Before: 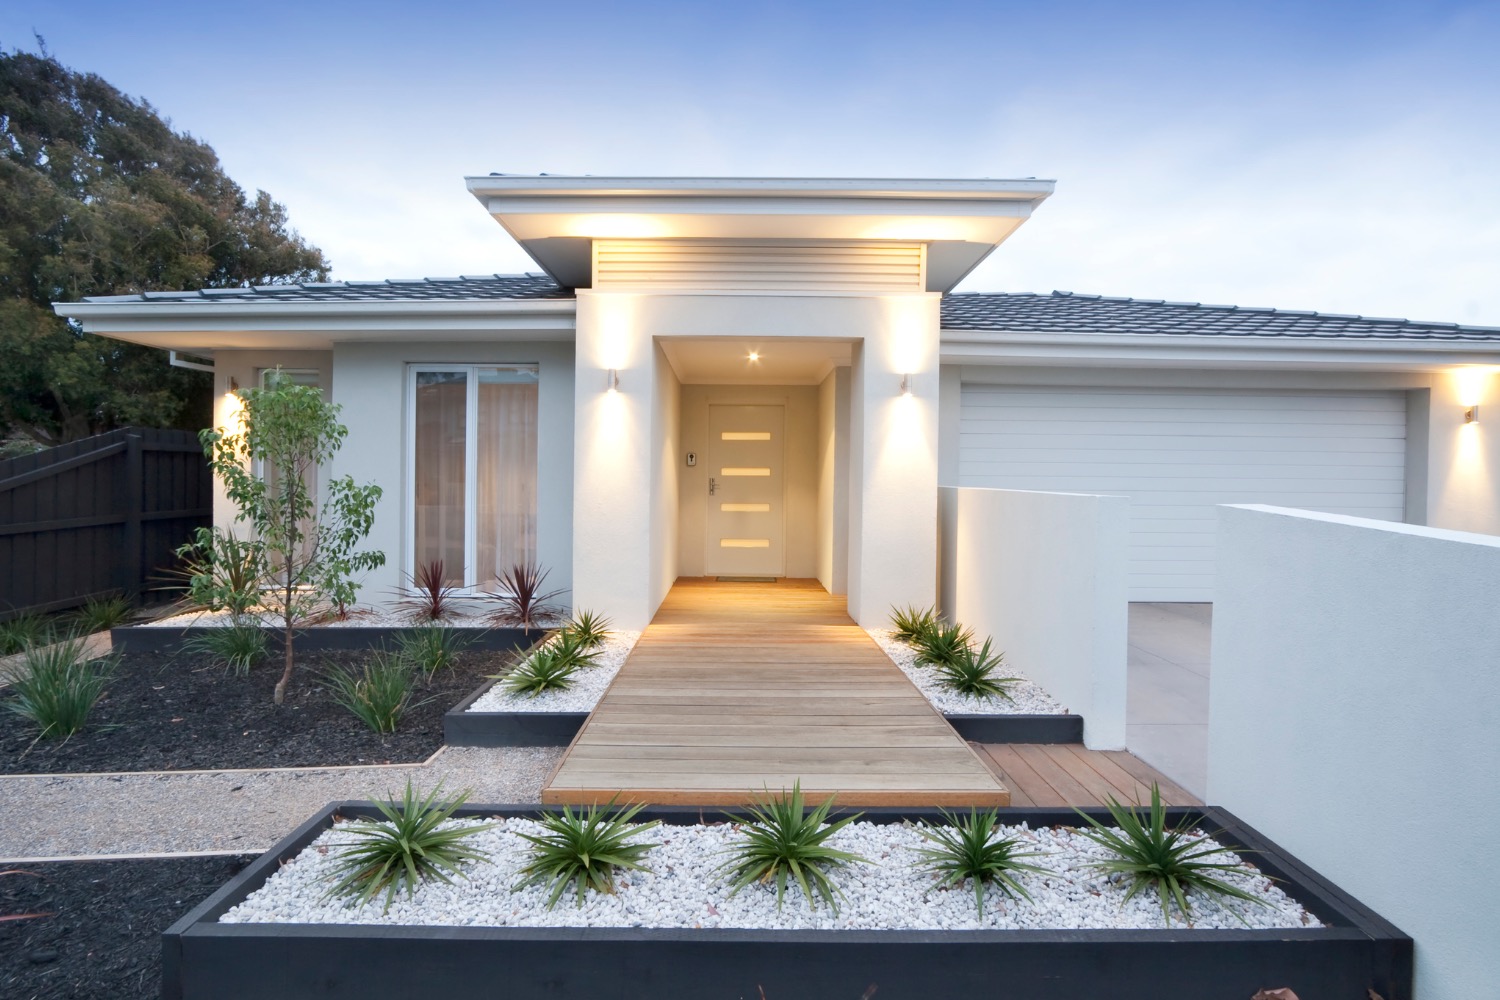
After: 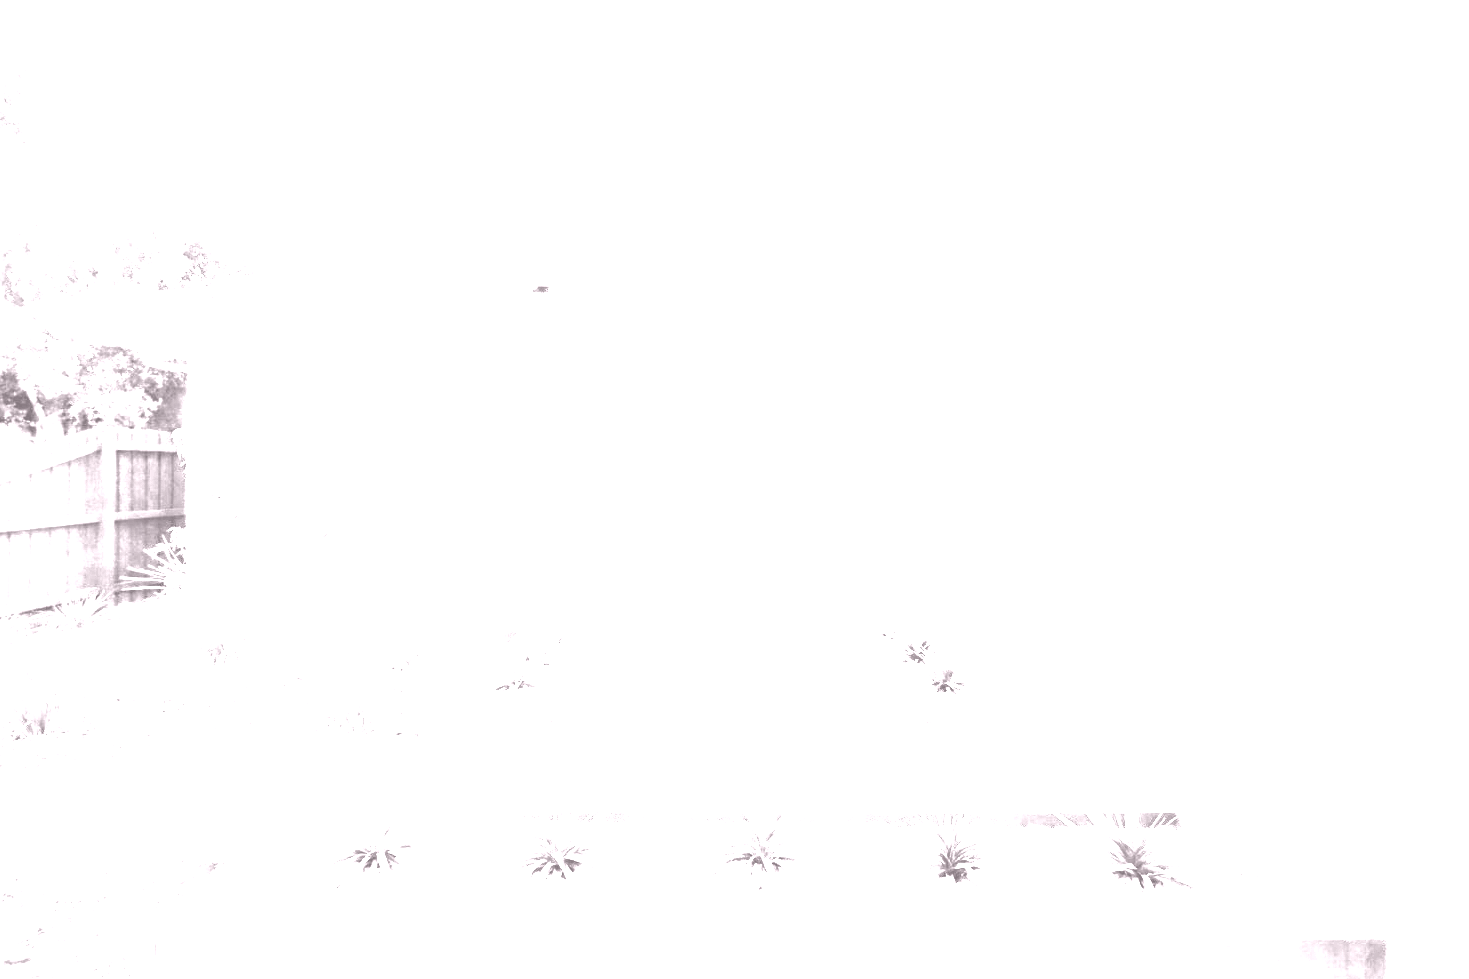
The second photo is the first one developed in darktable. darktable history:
exposure: black level correction 0, exposure 0.7 EV, compensate highlight preservation false
levels: levels [0, 0.478, 1]
shadows and highlights: shadows 4.1, highlights -17.6, soften with gaussian
colorize: hue 25.2°, saturation 83%, source mix 82%, lightness 79%, version 1
white balance: red 8, blue 8
local contrast: mode bilateral grid, contrast 20, coarseness 50, detail 120%, midtone range 0.2
crop: left 1.743%, right 0.268%, bottom 2.011%
